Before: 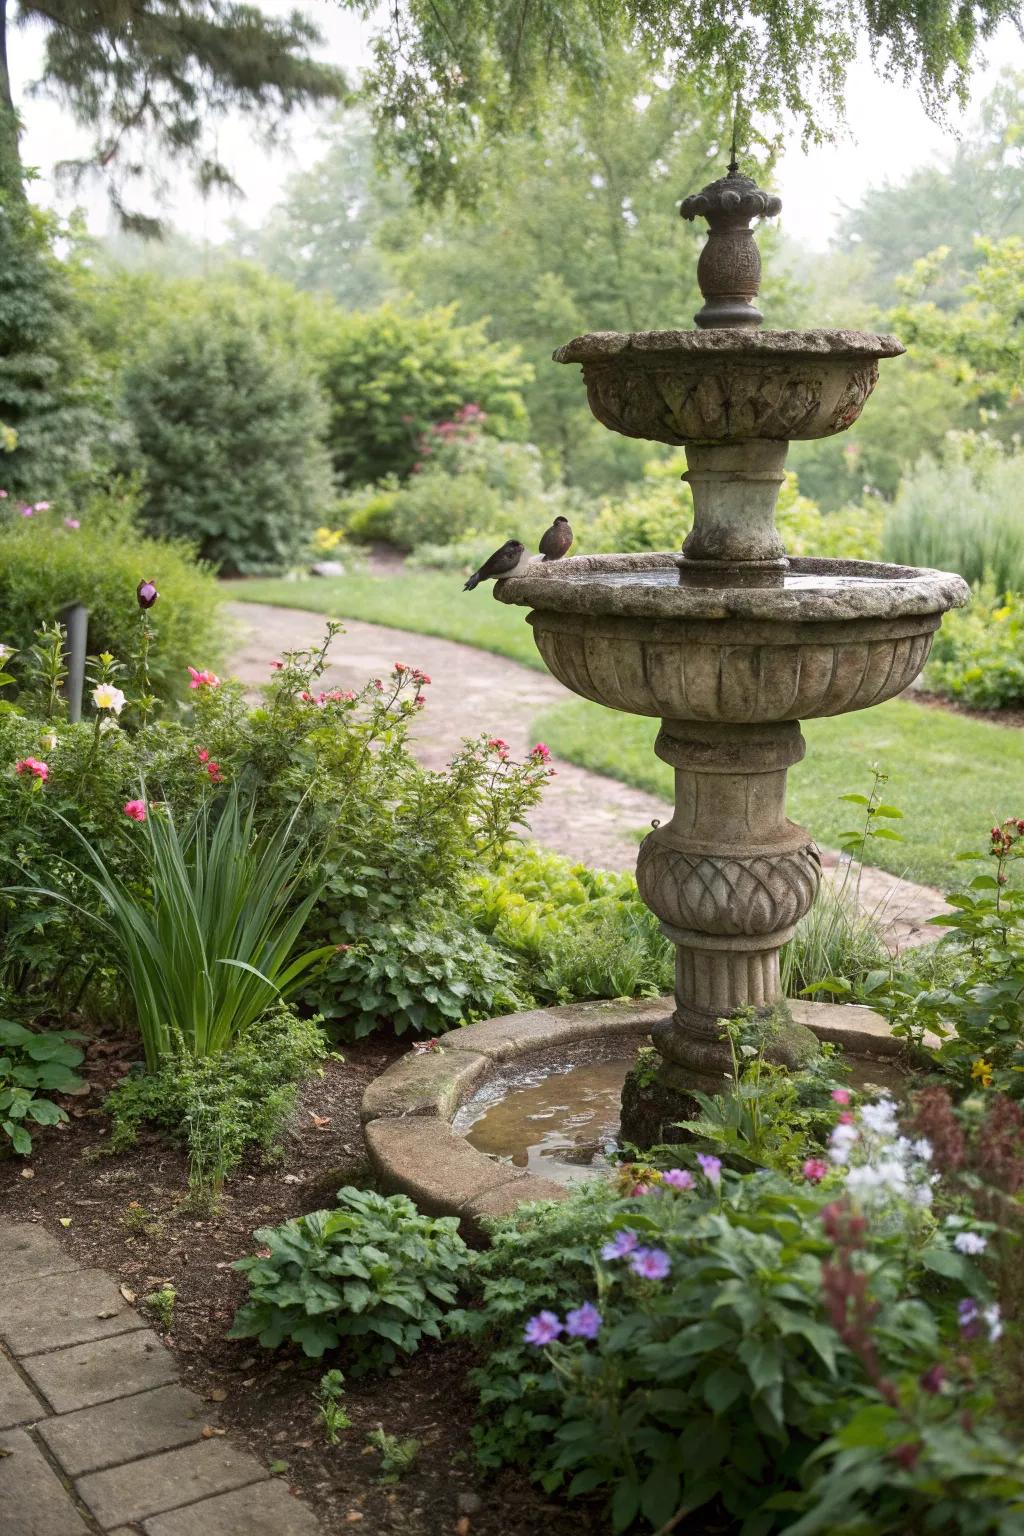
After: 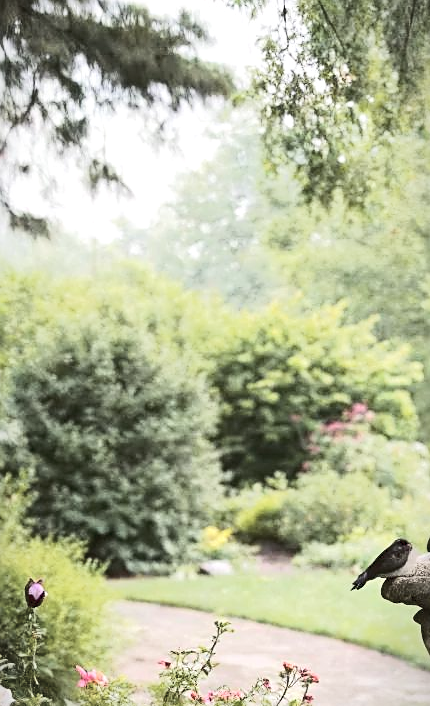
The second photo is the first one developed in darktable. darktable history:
haze removal: compatibility mode true, adaptive false
sharpen: on, module defaults
tone curve: curves: ch0 [(0, 0) (0.003, 0.045) (0.011, 0.054) (0.025, 0.069) (0.044, 0.083) (0.069, 0.101) (0.1, 0.119) (0.136, 0.146) (0.177, 0.177) (0.224, 0.221) (0.277, 0.277) (0.335, 0.362) (0.399, 0.452) (0.468, 0.571) (0.543, 0.666) (0.623, 0.758) (0.709, 0.853) (0.801, 0.896) (0.898, 0.945) (1, 1)], color space Lab, linked channels, preserve colors none
vignetting: fall-off start 100.89%, fall-off radius 65.17%, automatic ratio true, unbound false
crop and rotate: left 11.025%, top 0.109%, right 46.98%, bottom 53.867%
exposure: compensate highlight preservation false
color zones: curves: ch1 [(0, 0.292) (0.001, 0.292) (0.2, 0.264) (0.4, 0.248) (0.6, 0.248) (0.8, 0.264) (0.999, 0.292) (1, 0.292)]
color balance rgb: highlights gain › luminance 10.449%, linear chroma grading › global chroma 15.646%, perceptual saturation grading › global saturation 8.518%
